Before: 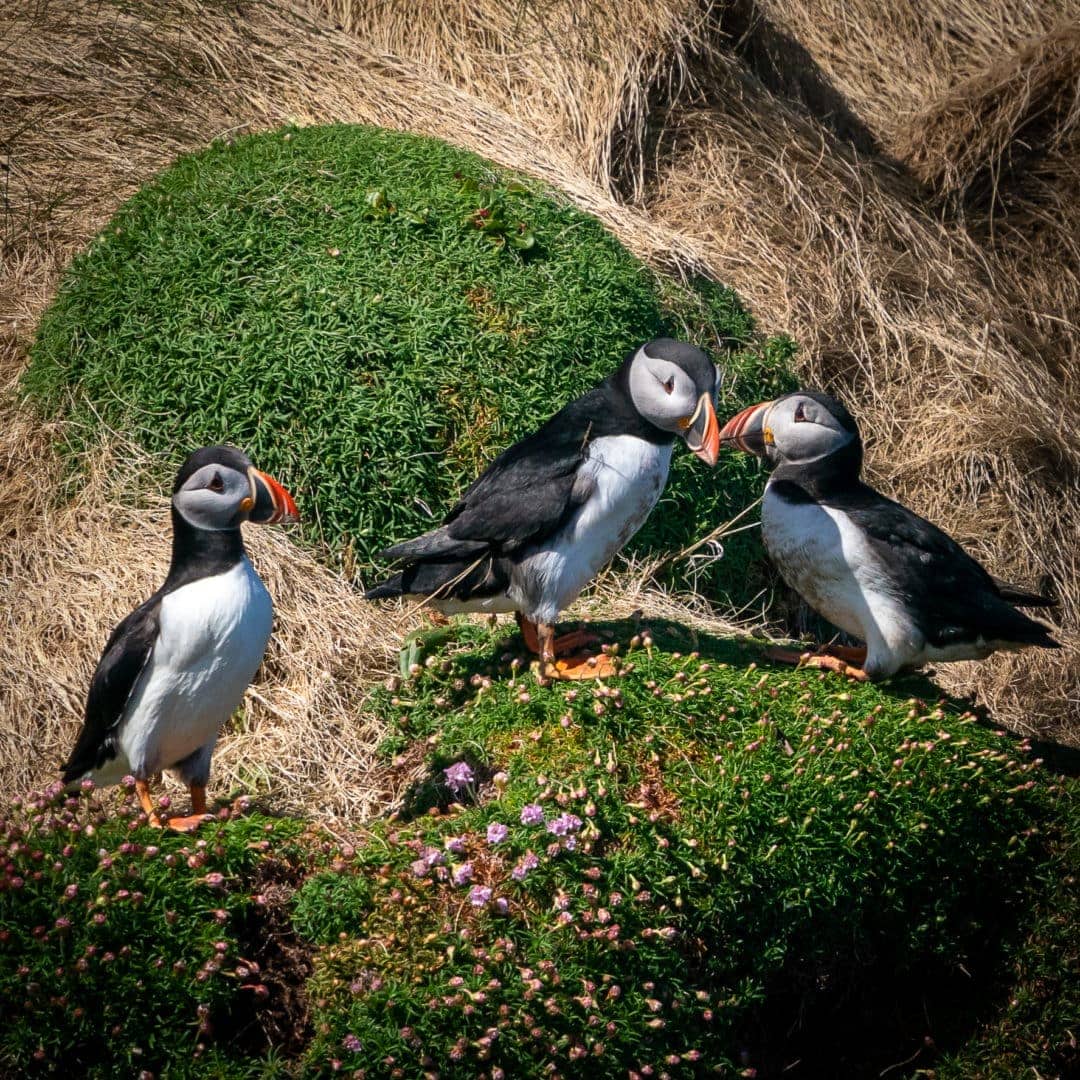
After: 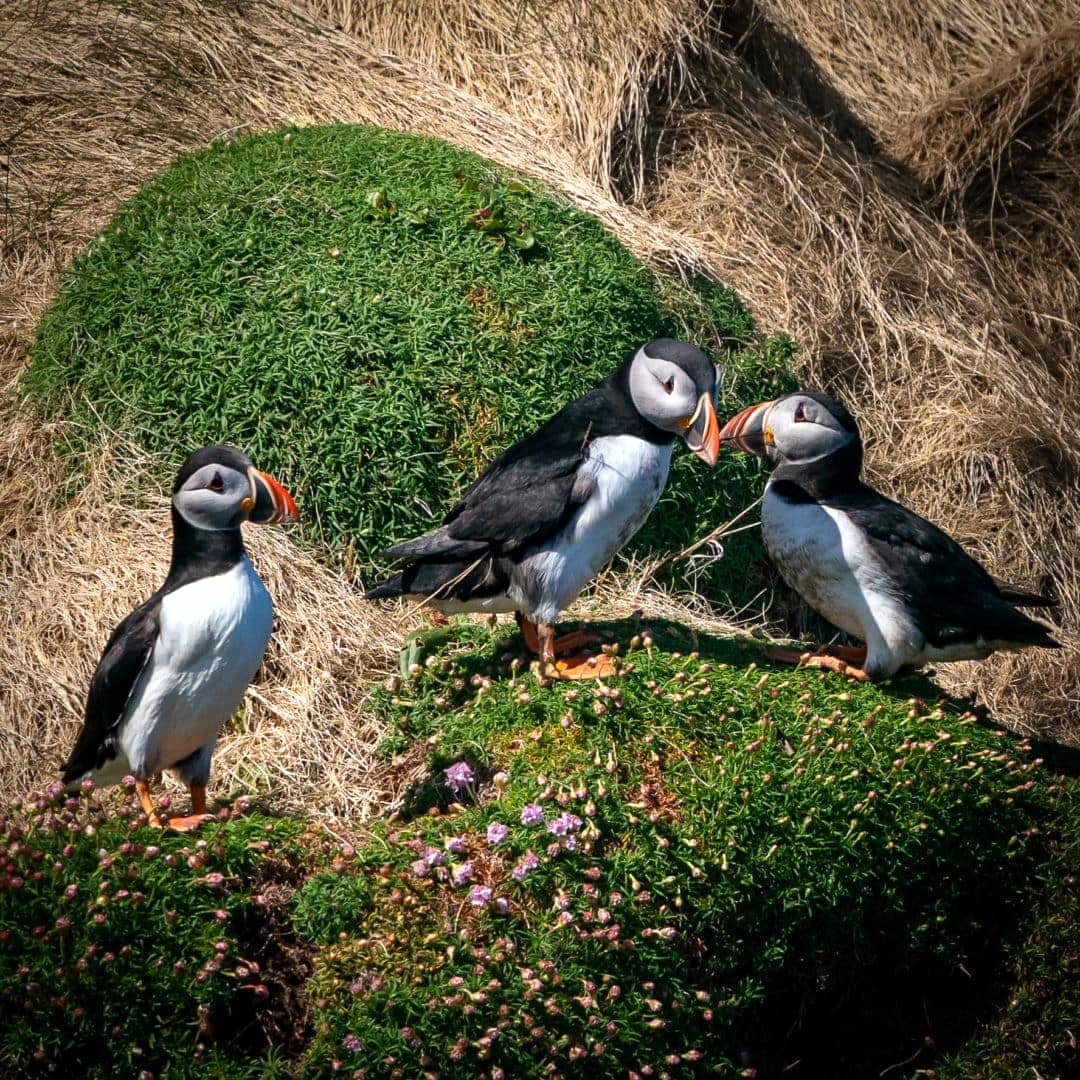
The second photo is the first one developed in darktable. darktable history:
haze removal: compatibility mode true, adaptive false
shadows and highlights: shadows -12.29, white point adjustment 3.83, highlights 28.25, highlights color adjustment 42.17%
